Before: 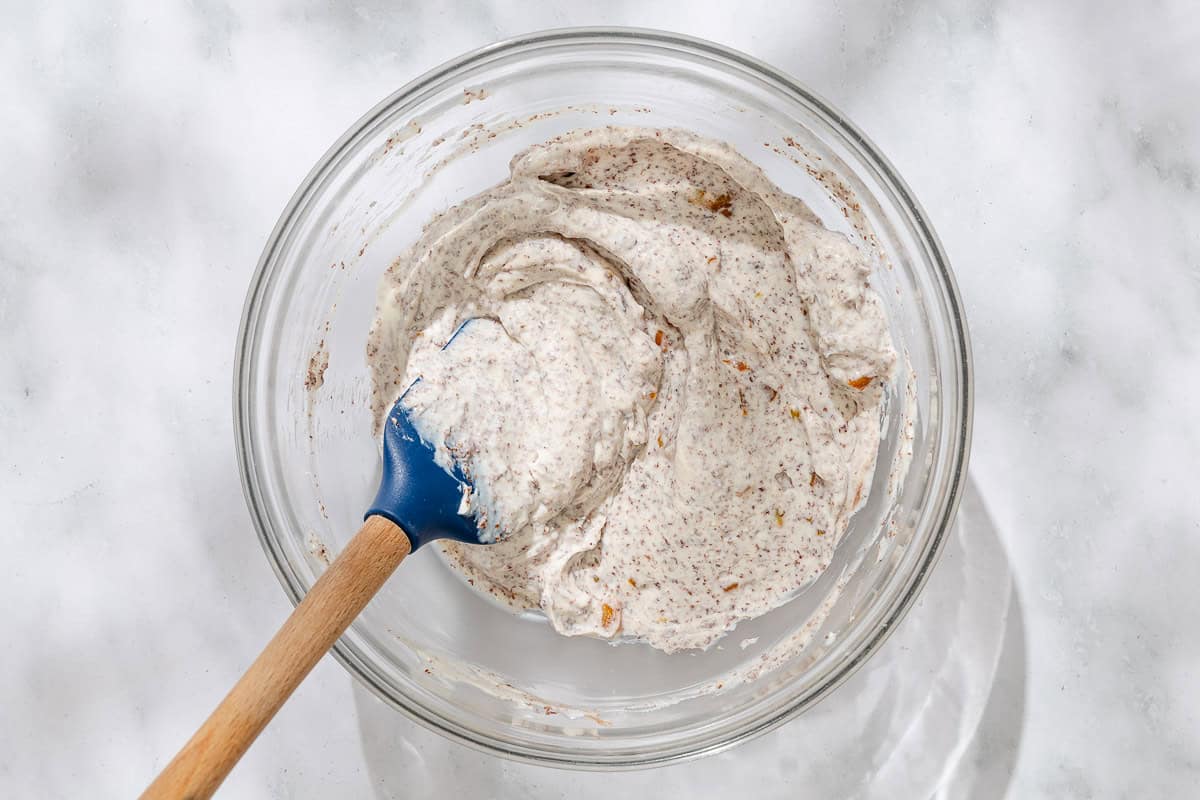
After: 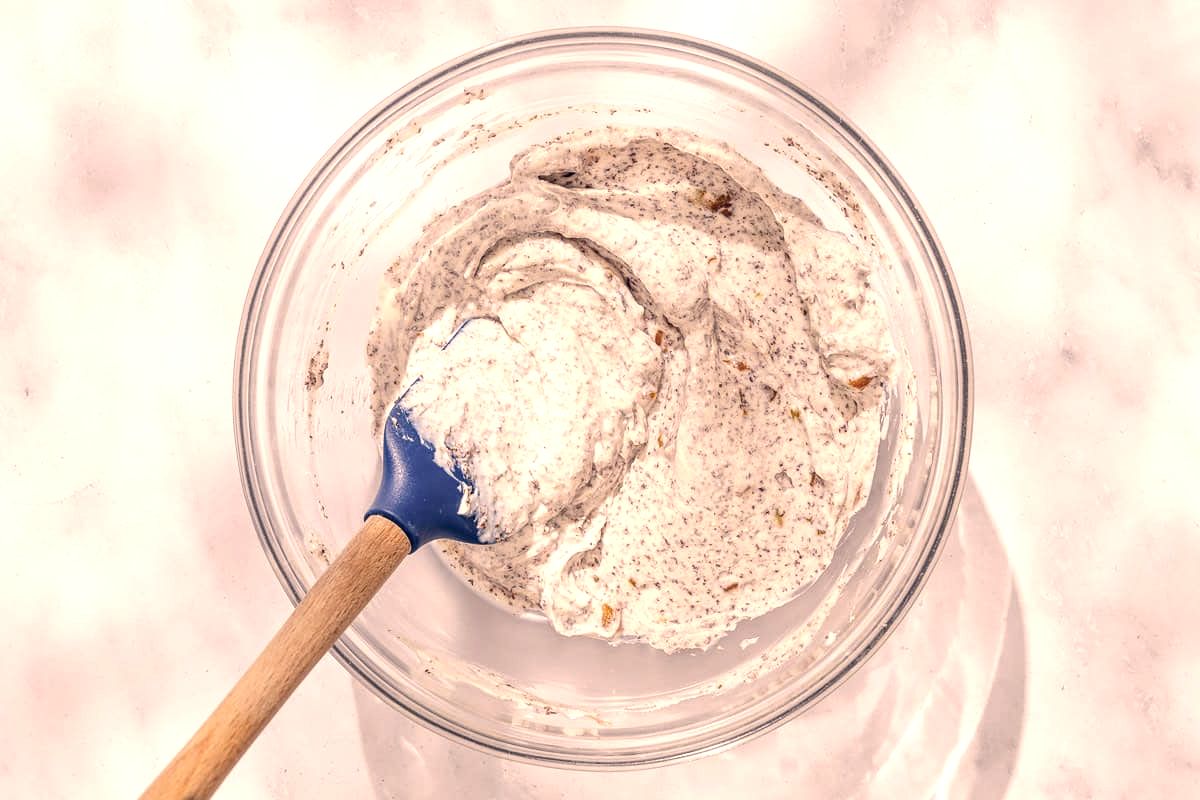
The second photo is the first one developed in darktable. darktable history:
exposure: exposure 0.507 EV, compensate highlight preservation false
white balance: red 0.974, blue 1.044
color correction: highlights a* 19.59, highlights b* 27.49, shadows a* 3.46, shadows b* -17.28, saturation 0.73
local contrast: on, module defaults
